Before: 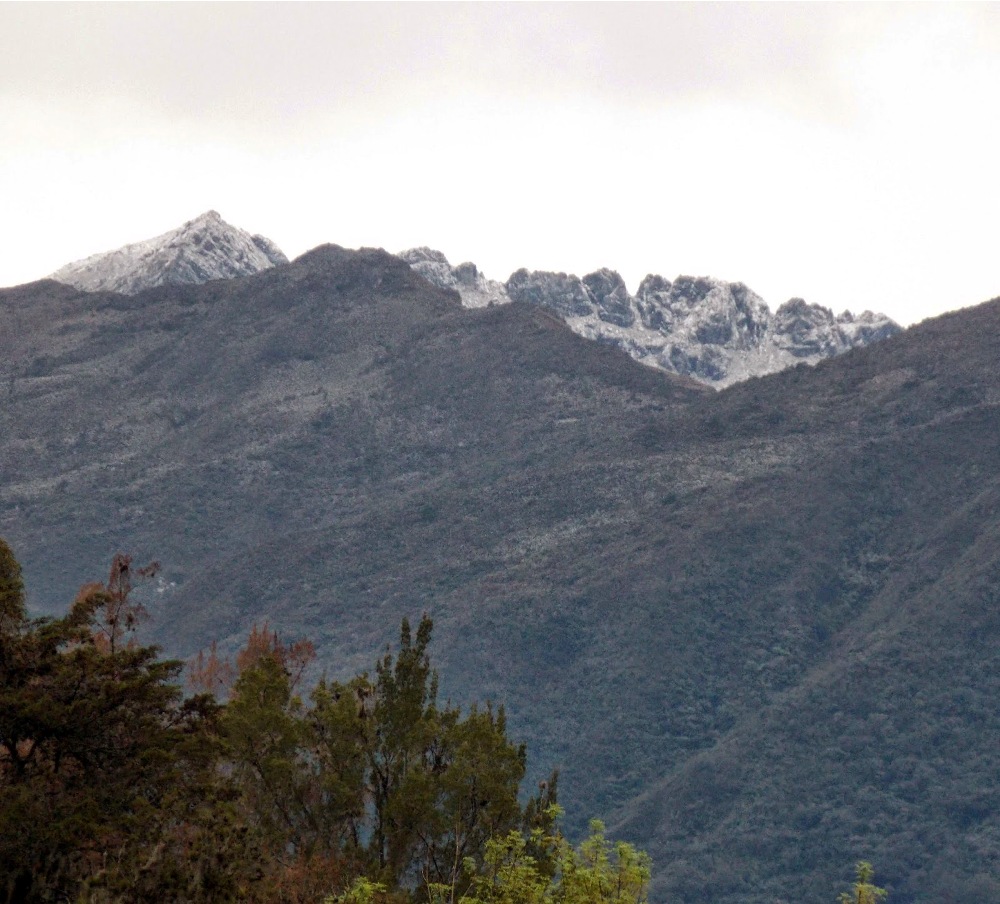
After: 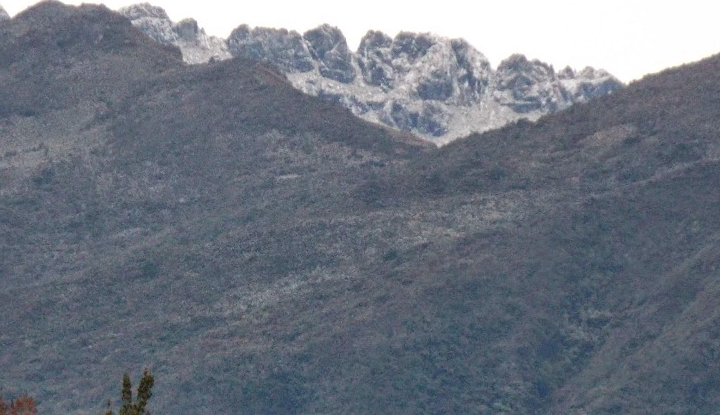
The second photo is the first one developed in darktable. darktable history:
contrast brightness saturation: contrast 0.03, brightness 0.06, saturation 0.13
crop and rotate: left 27.938%, top 27.046%, bottom 27.046%
